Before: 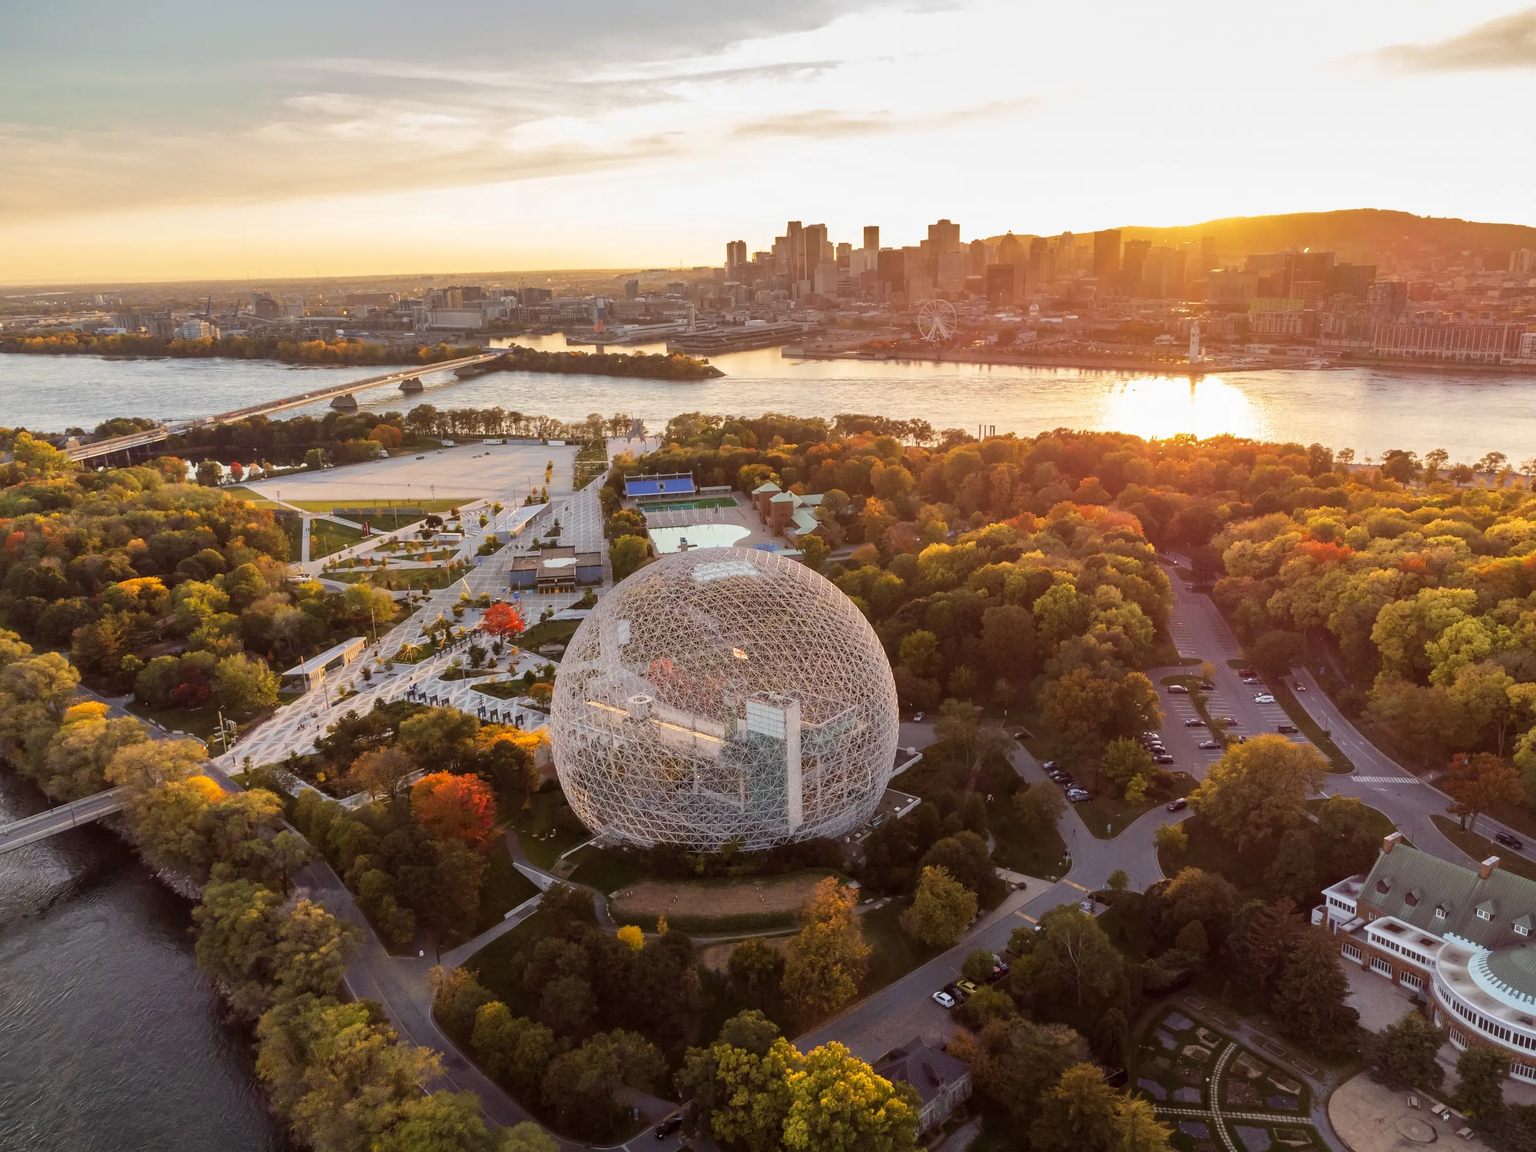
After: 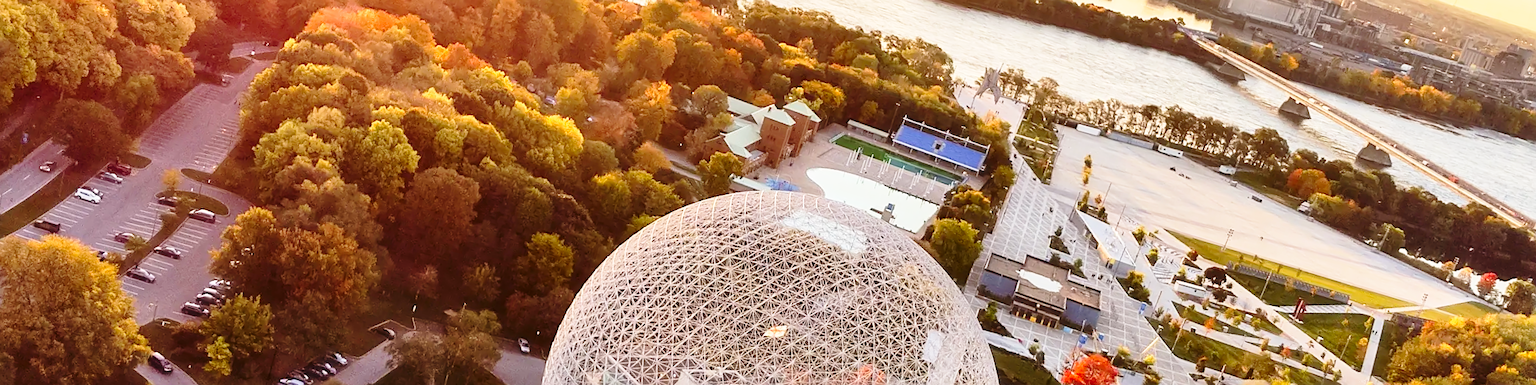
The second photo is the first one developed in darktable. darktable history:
crop and rotate: angle 16.12°, top 30.835%, bottom 35.653%
shadows and highlights: soften with gaussian
sharpen: on, module defaults
tone equalizer: on, module defaults
haze removal: strength -0.1, adaptive false
base curve: curves: ch0 [(0, 0) (0.028, 0.03) (0.121, 0.232) (0.46, 0.748) (0.859, 0.968) (1, 1)], preserve colors none
contrast brightness saturation: contrast 0.15, brightness -0.01, saturation 0.1
